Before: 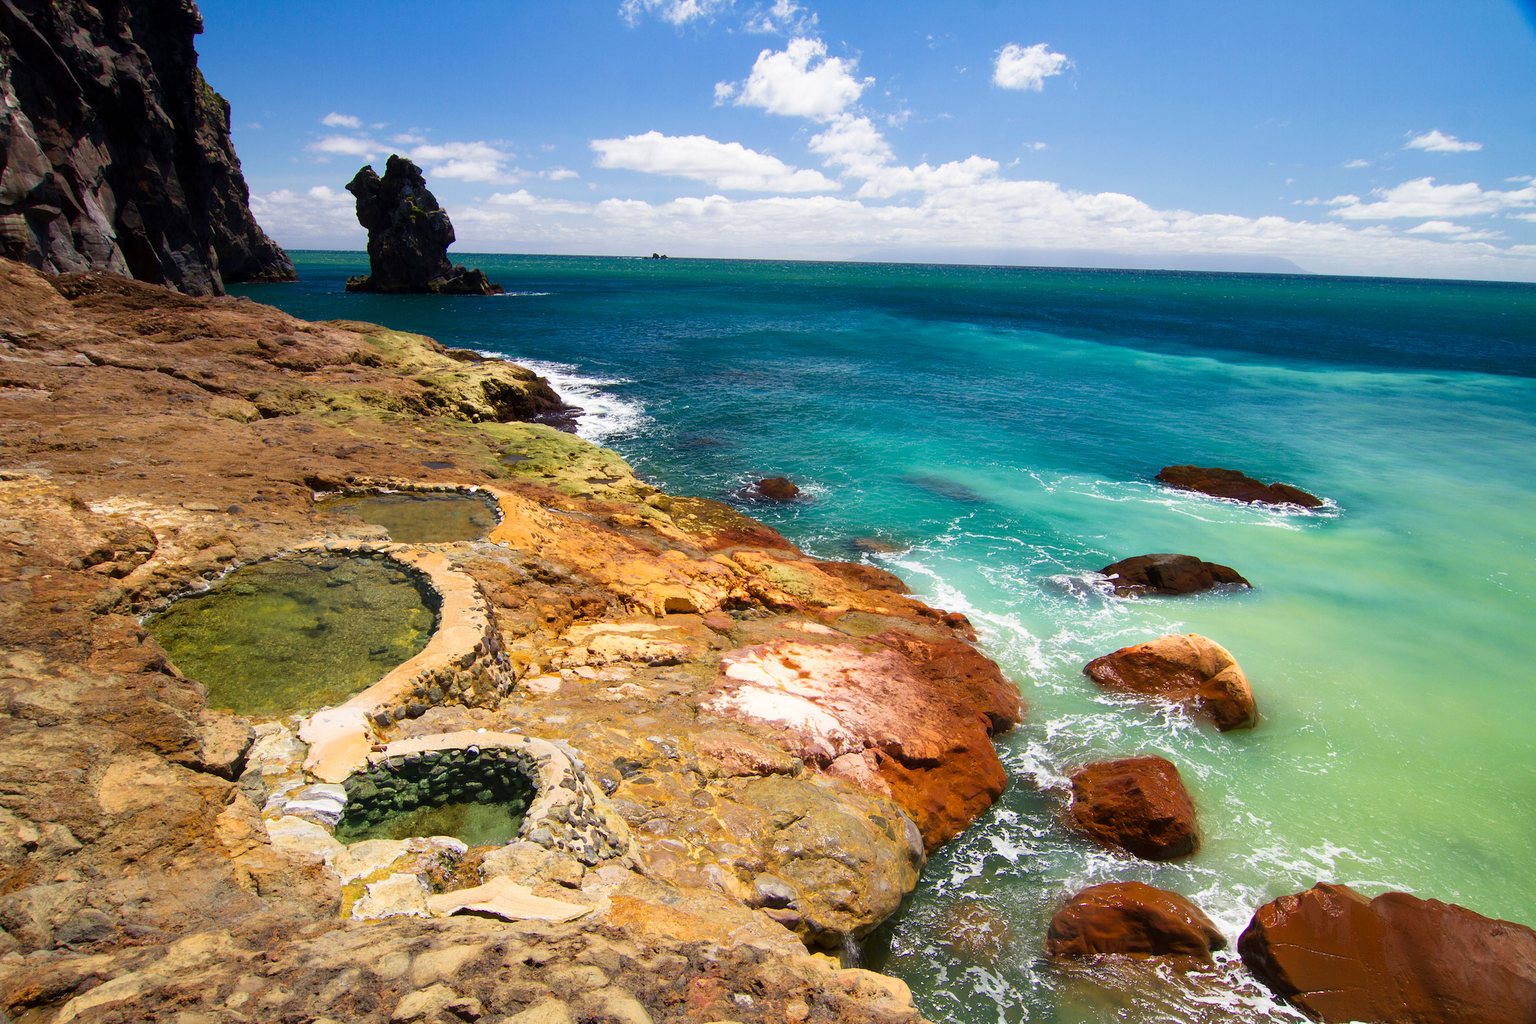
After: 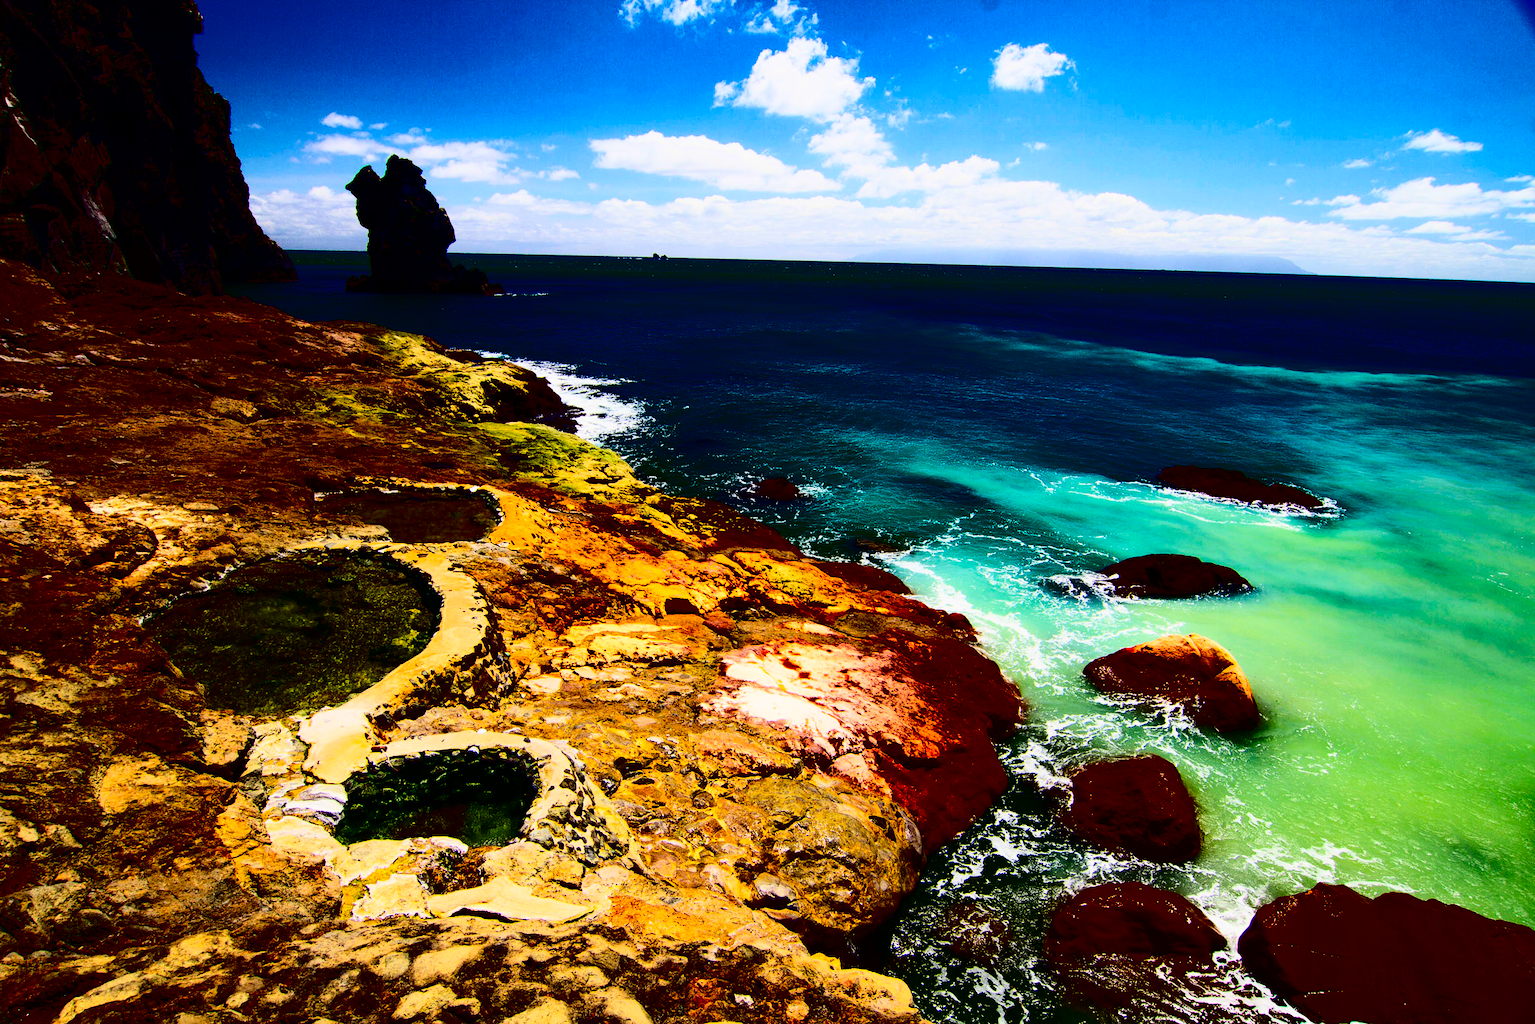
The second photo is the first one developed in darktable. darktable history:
exposure: black level correction -0.015, exposure -0.191 EV, compensate highlight preservation false
tone curve: curves: ch0 [(0, 0) (0.161, 0.144) (0.501, 0.497) (1, 1)], color space Lab, linked channels, preserve colors none
contrast brightness saturation: contrast 0.757, brightness -0.987, saturation 0.983
